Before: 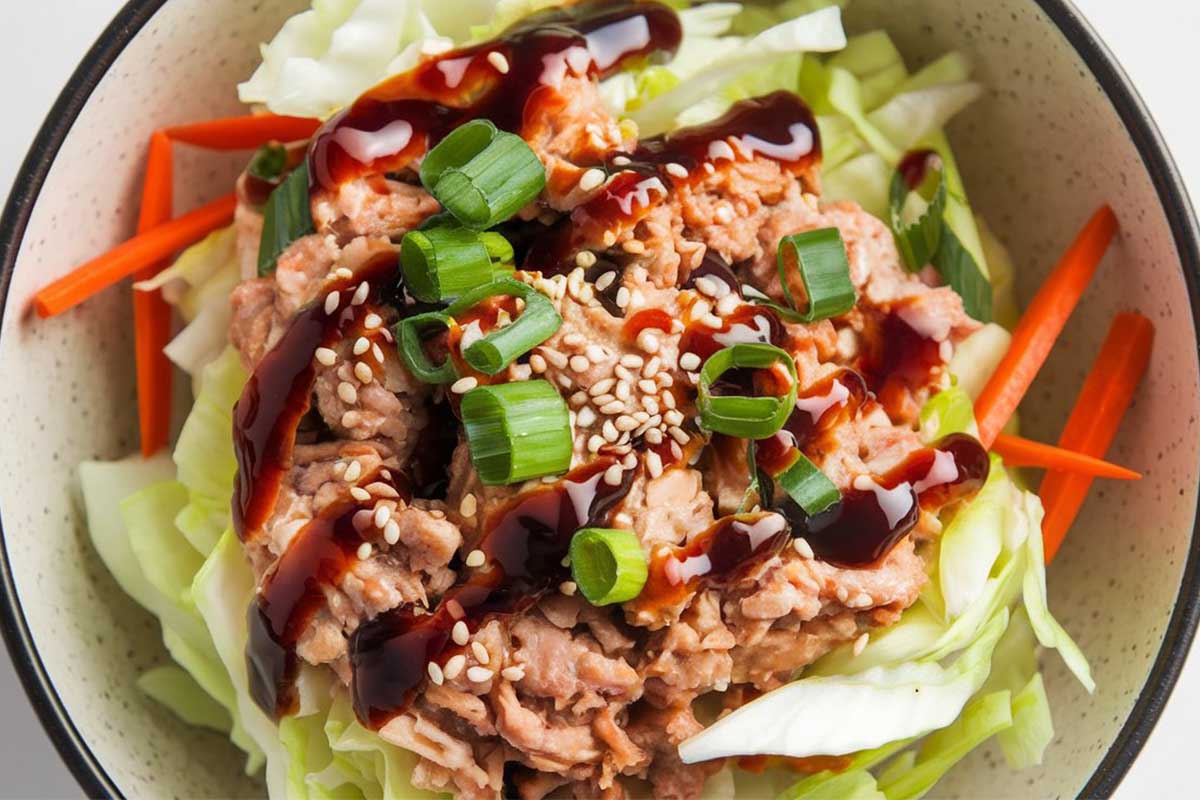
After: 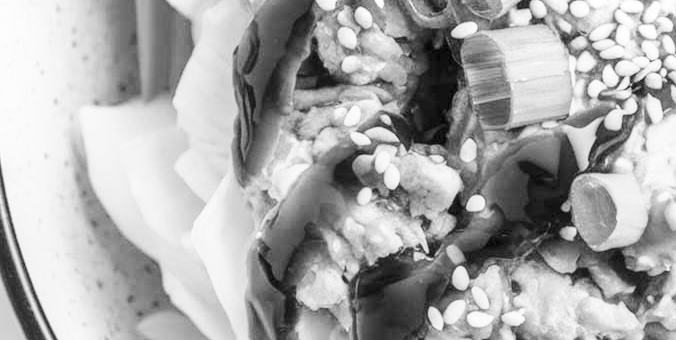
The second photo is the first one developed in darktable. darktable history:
local contrast: highlights 25%, detail 130%
crop: top 44.483%, right 43.593%, bottom 12.892%
monochrome: a 1.94, b -0.638
contrast brightness saturation: contrast 0.1, brightness 0.3, saturation 0.14
base curve: curves: ch0 [(0, 0) (0.028, 0.03) (0.121, 0.232) (0.46, 0.748) (0.859, 0.968) (1, 1)], preserve colors none
